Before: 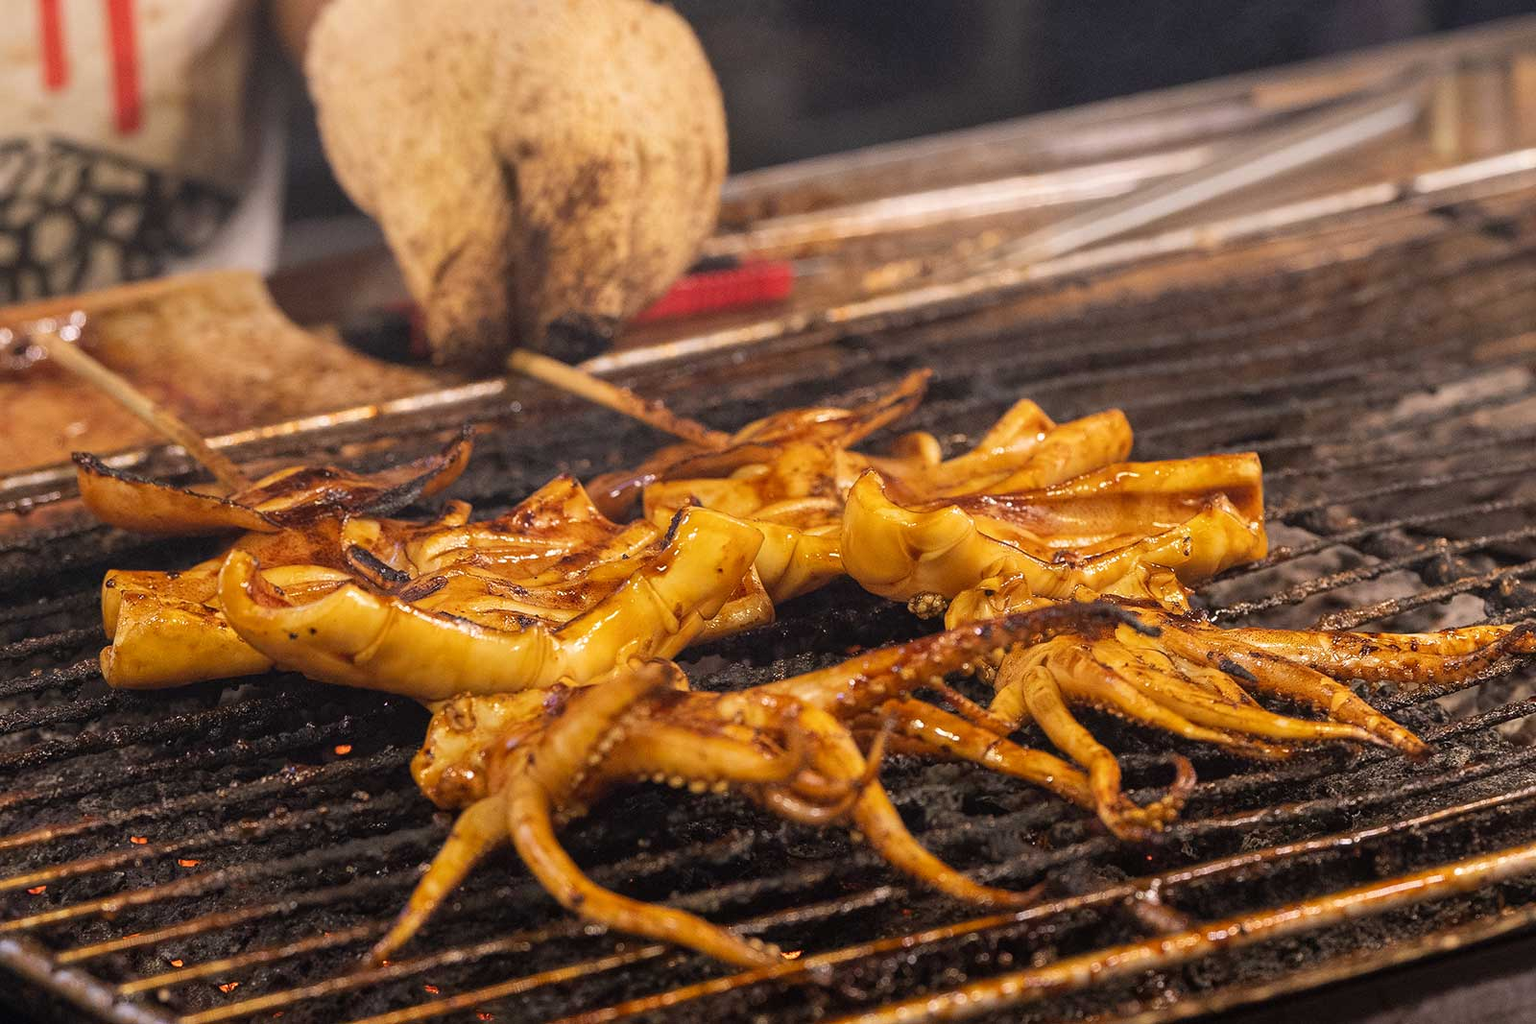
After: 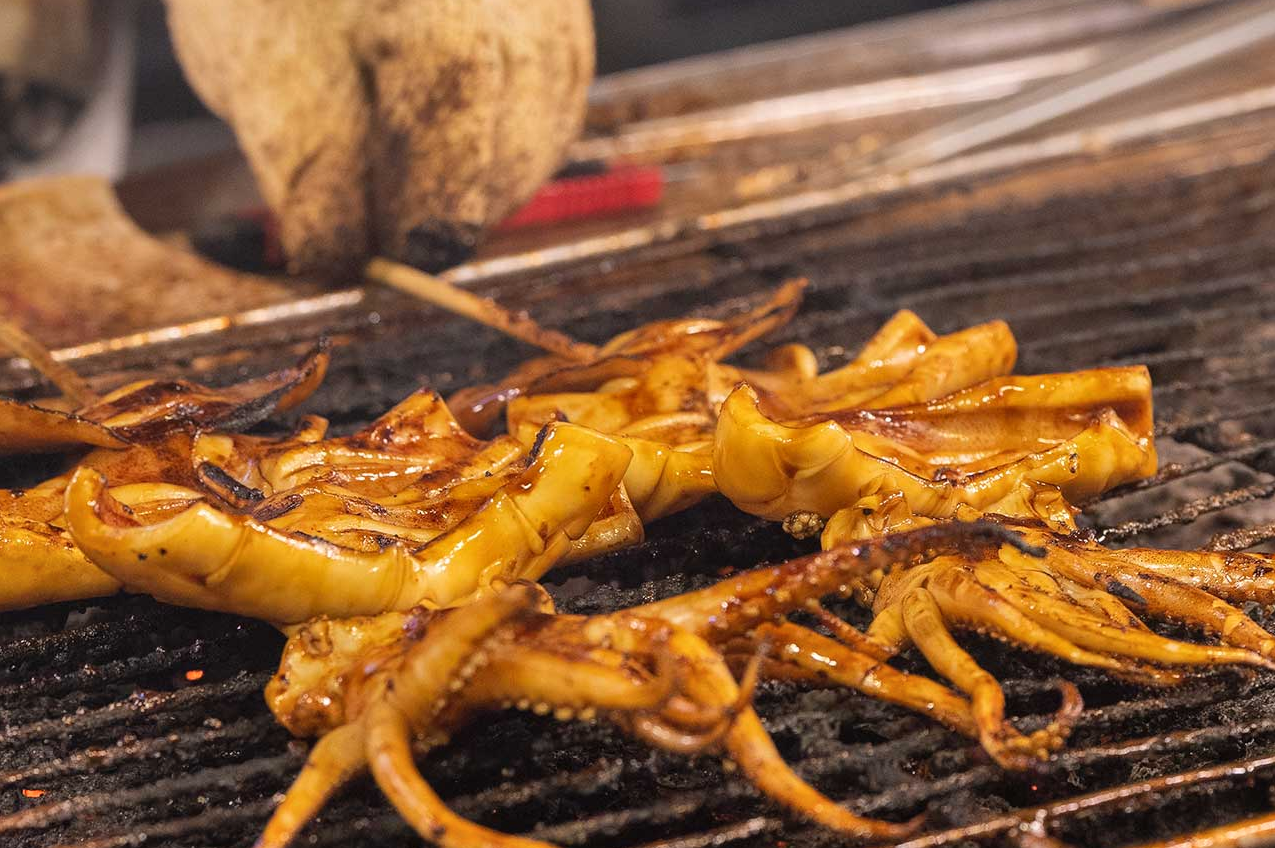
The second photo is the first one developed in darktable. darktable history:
crop and rotate: left 10.241%, top 9.993%, right 10.014%, bottom 10.478%
shadows and highlights: radius 106.83, shadows 45.55, highlights -66.35, highlights color adjustment 0.678%, low approximation 0.01, soften with gaussian
